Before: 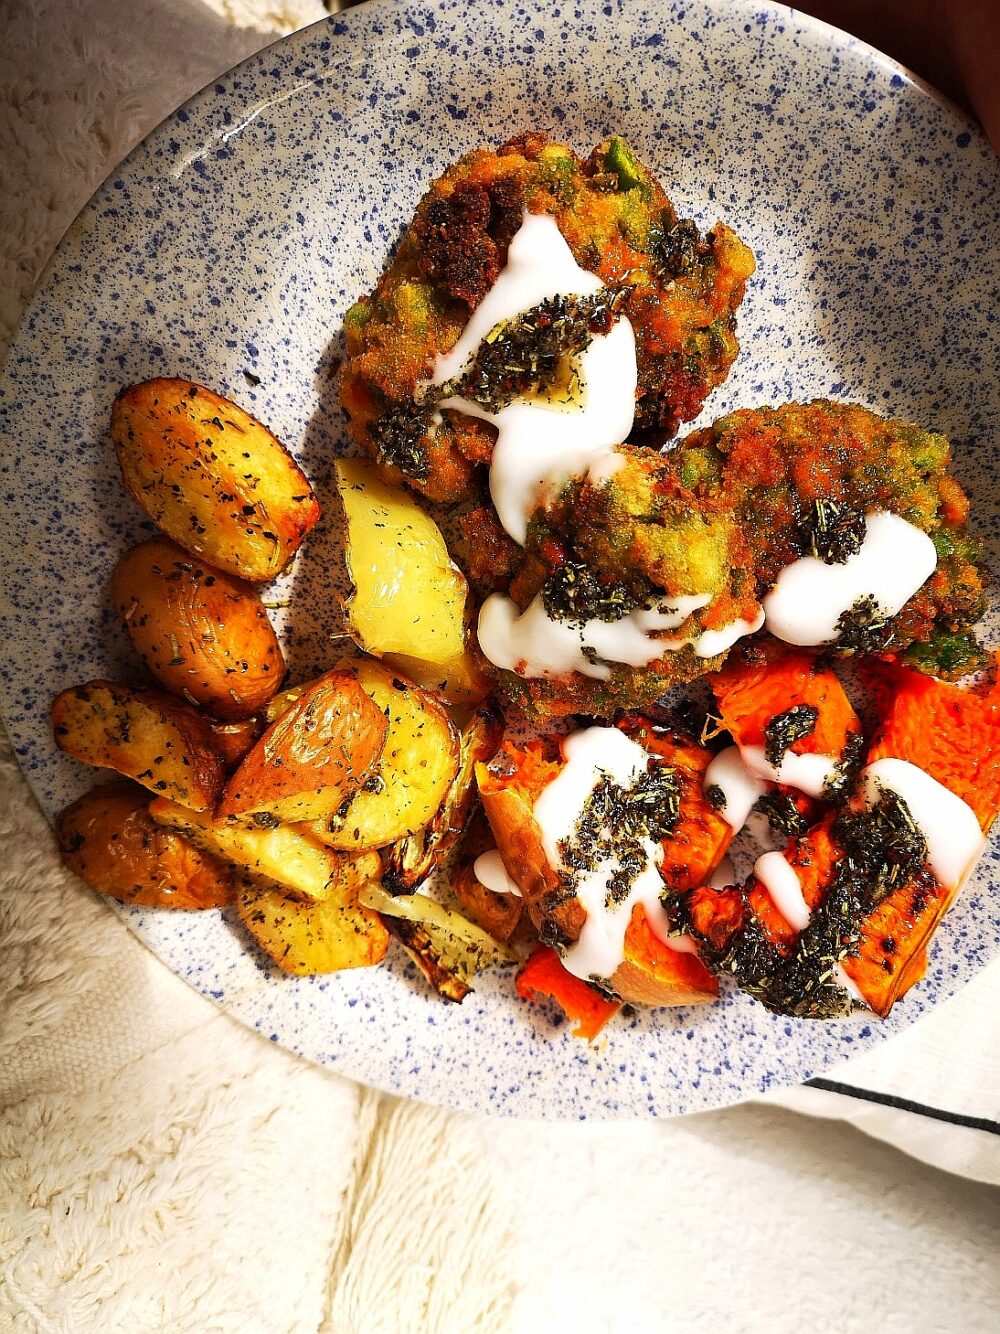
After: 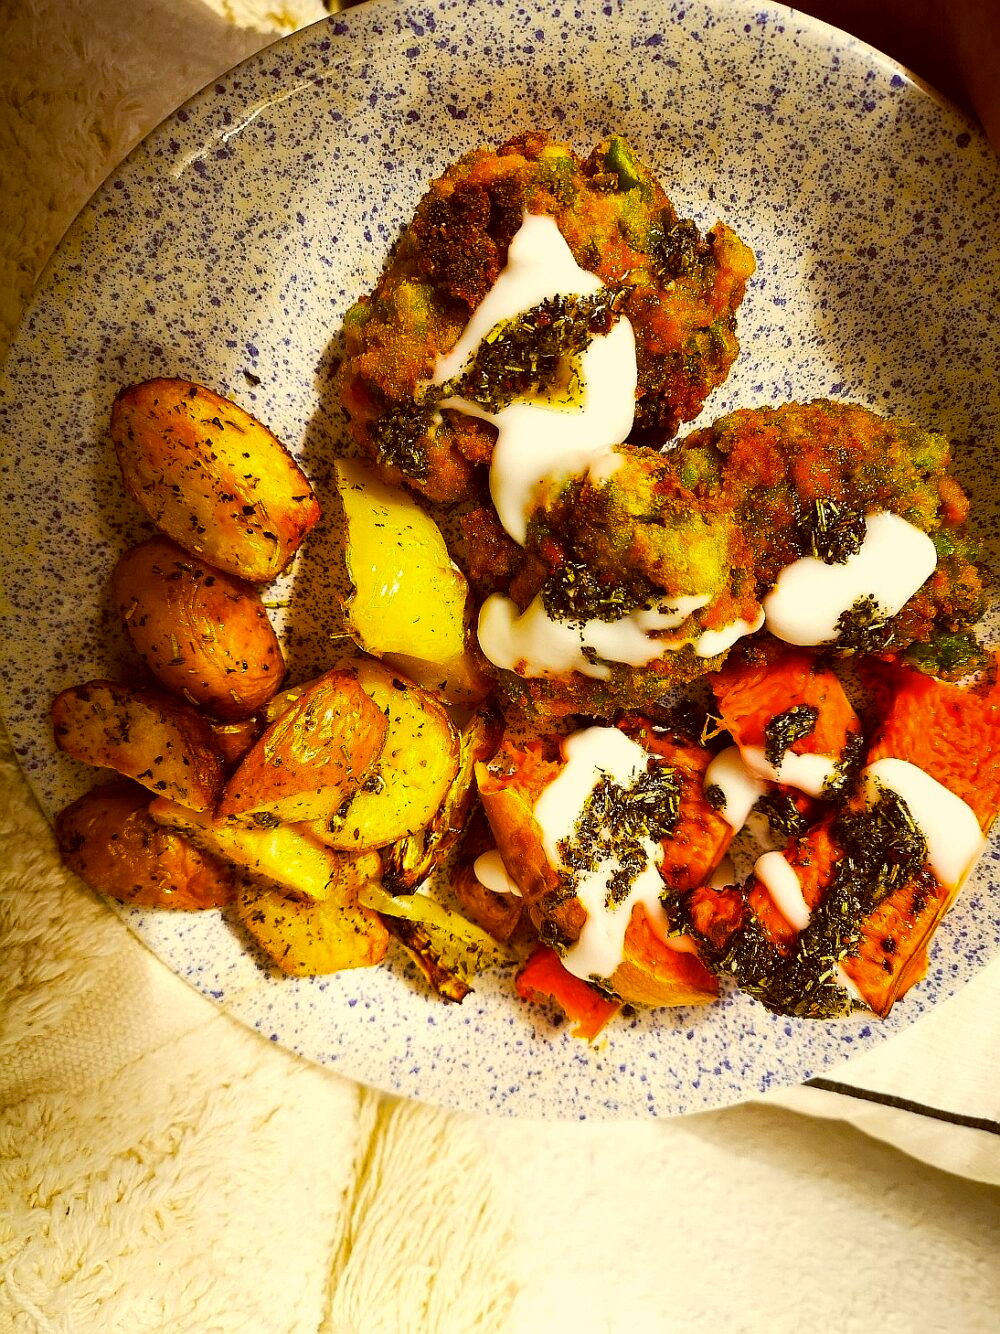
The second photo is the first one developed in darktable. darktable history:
color balance: lift [1.001, 1.007, 1, 0.993], gamma [1.023, 1.026, 1.01, 0.974], gain [0.964, 1.059, 1.073, 0.927]
color balance rgb: perceptual saturation grading › global saturation 30%, global vibrance 20%
